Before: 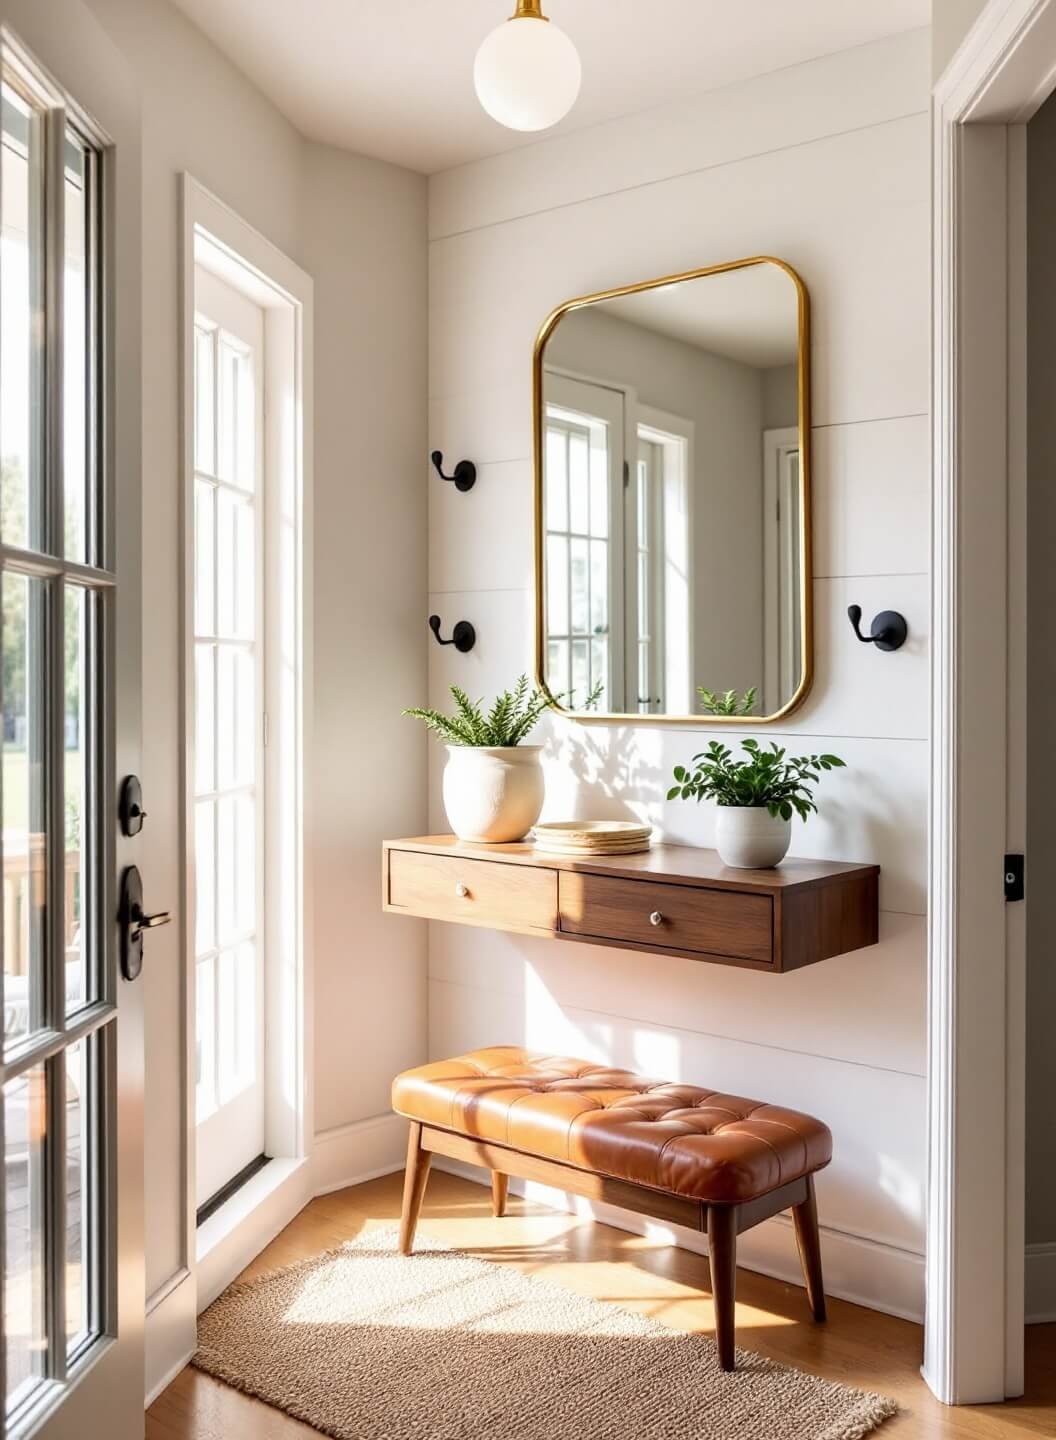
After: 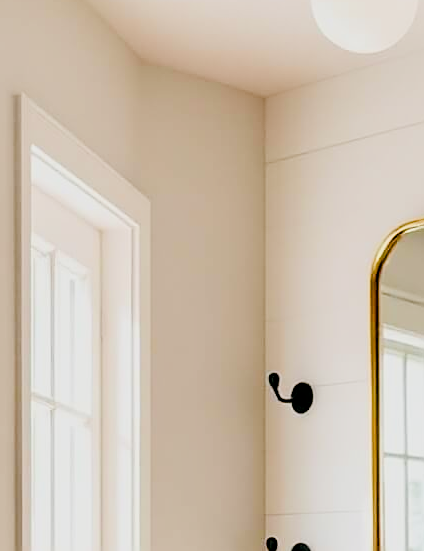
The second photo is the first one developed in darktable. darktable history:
filmic rgb: black relative exposure -7.29 EV, white relative exposure 5.06 EV, hardness 3.2
sharpen: radius 1.966
crop: left 15.52%, top 5.427%, right 44.32%, bottom 56.281%
color balance rgb: global offset › luminance -0.346%, global offset › chroma 0.118%, global offset › hue 163.63°, linear chroma grading › global chroma 15.511%, perceptual saturation grading › global saturation 20%, perceptual saturation grading › highlights -25.878%, perceptual saturation grading › shadows 24.707%, global vibrance 20%
tone equalizer: -8 EV -0.723 EV, -7 EV -0.724 EV, -6 EV -0.622 EV, -5 EV -0.379 EV, -3 EV 0.402 EV, -2 EV 0.6 EV, -1 EV 0.696 EV, +0 EV 0.762 EV
